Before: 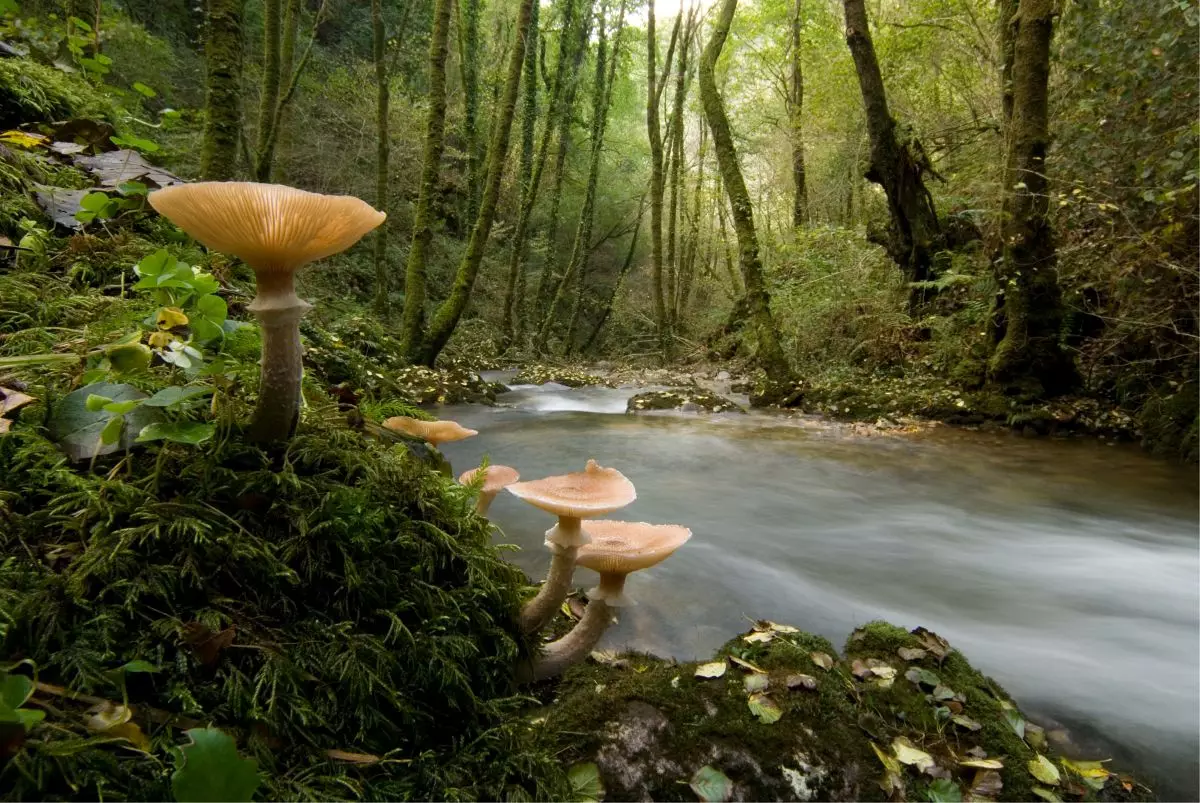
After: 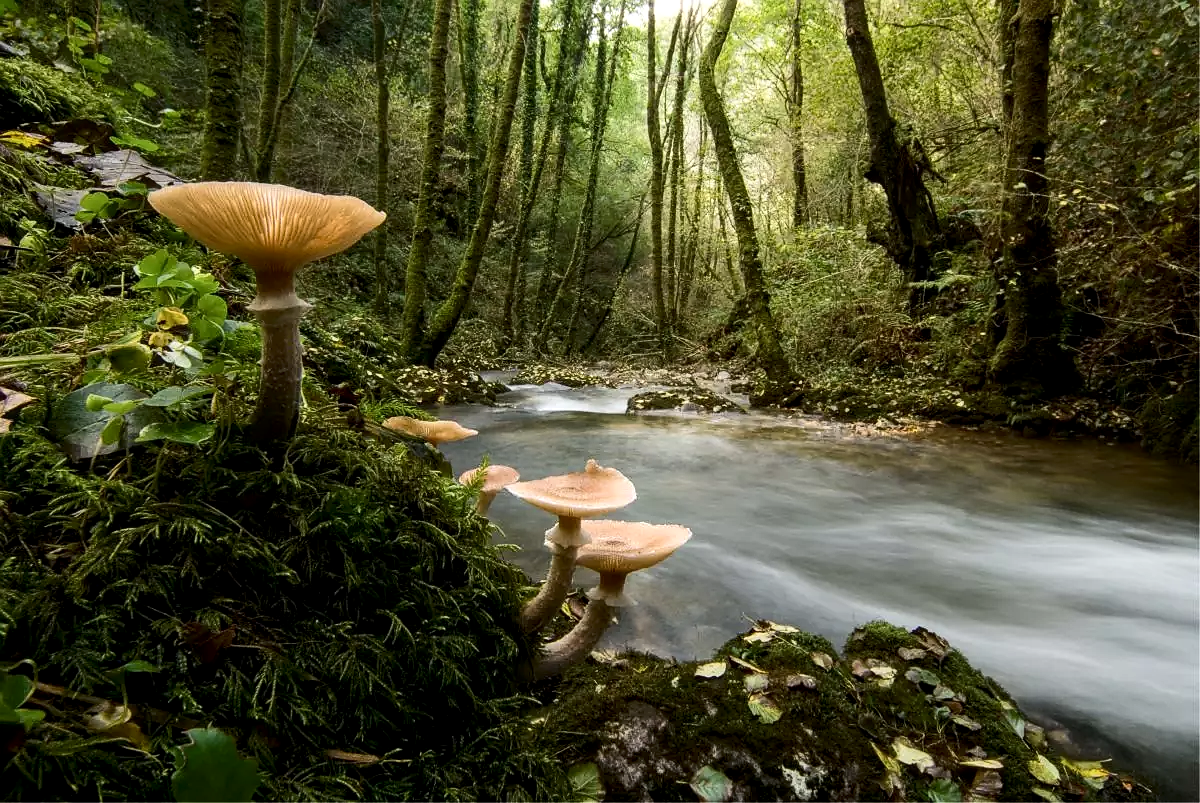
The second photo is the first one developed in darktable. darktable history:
sharpen: radius 0.98, amount 0.603
contrast brightness saturation: contrast 0.222
local contrast: on, module defaults
